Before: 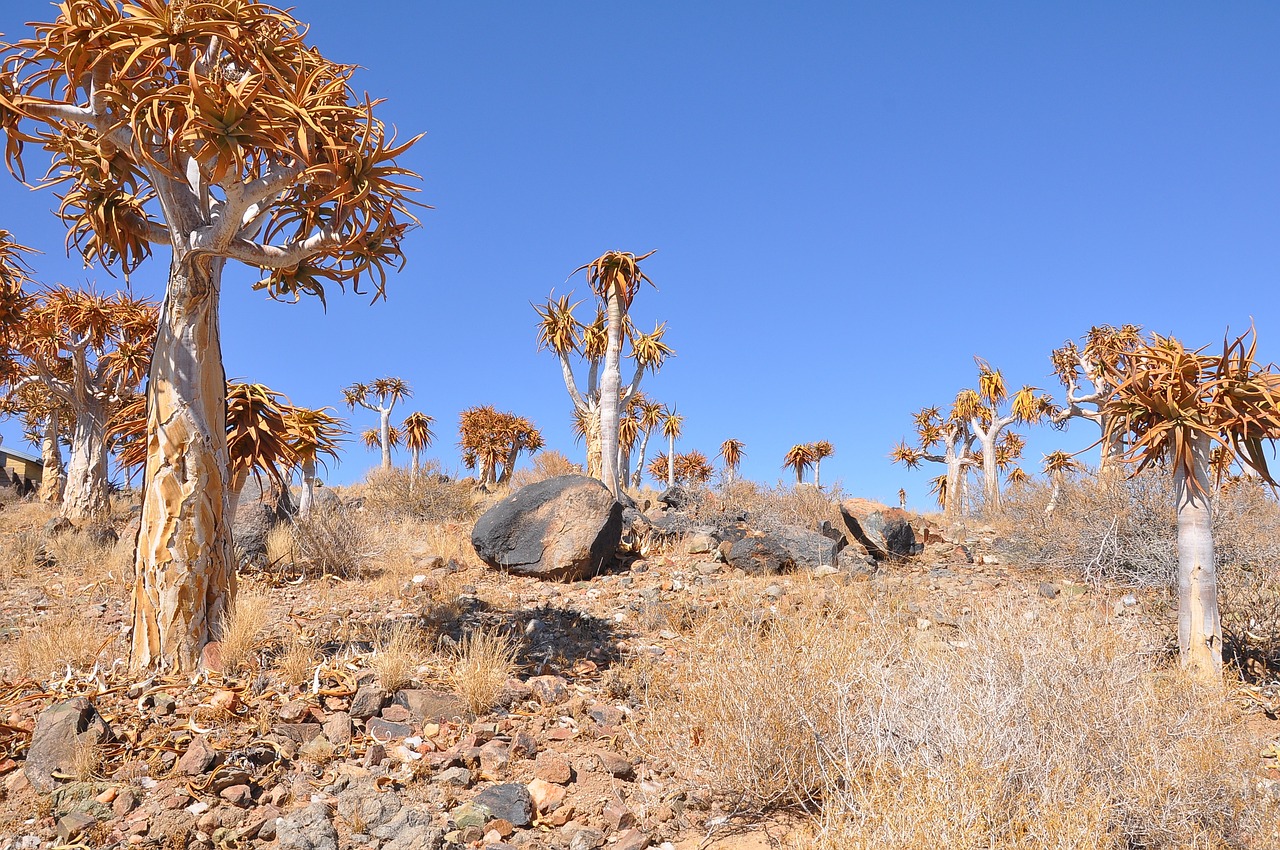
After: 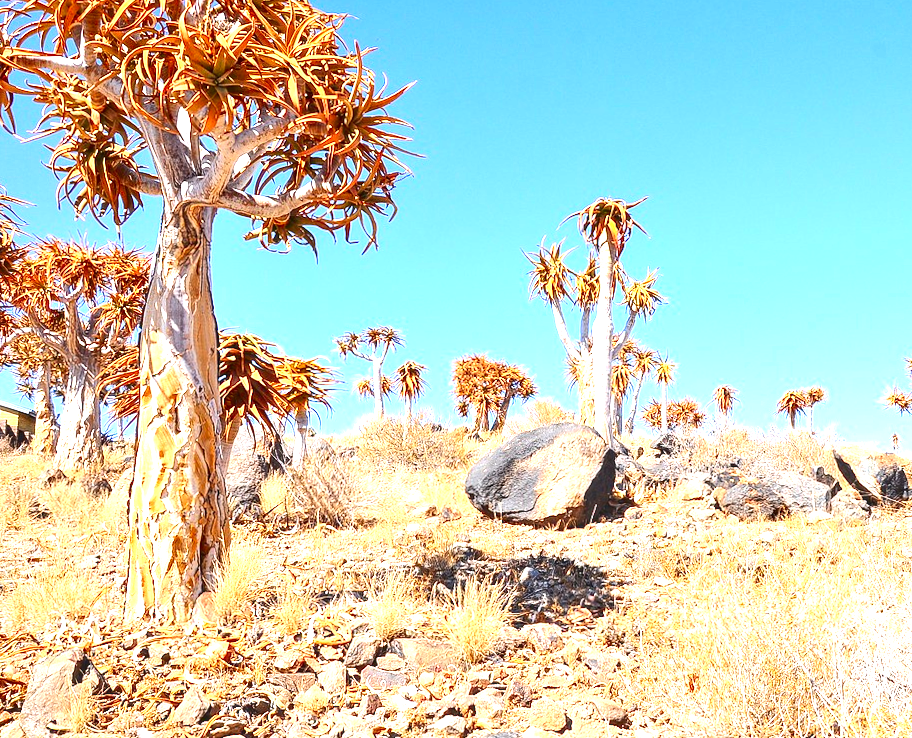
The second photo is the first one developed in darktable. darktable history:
rotate and perspective: rotation -0.45°, automatic cropping original format, crop left 0.008, crop right 0.992, crop top 0.012, crop bottom 0.988
crop: top 5.803%, right 27.864%, bottom 5.804%
contrast brightness saturation: contrast 0.22, brightness -0.19, saturation 0.24
exposure: black level correction 0, exposure 1.45 EV, compensate exposure bias true, compensate highlight preservation false
local contrast: on, module defaults
